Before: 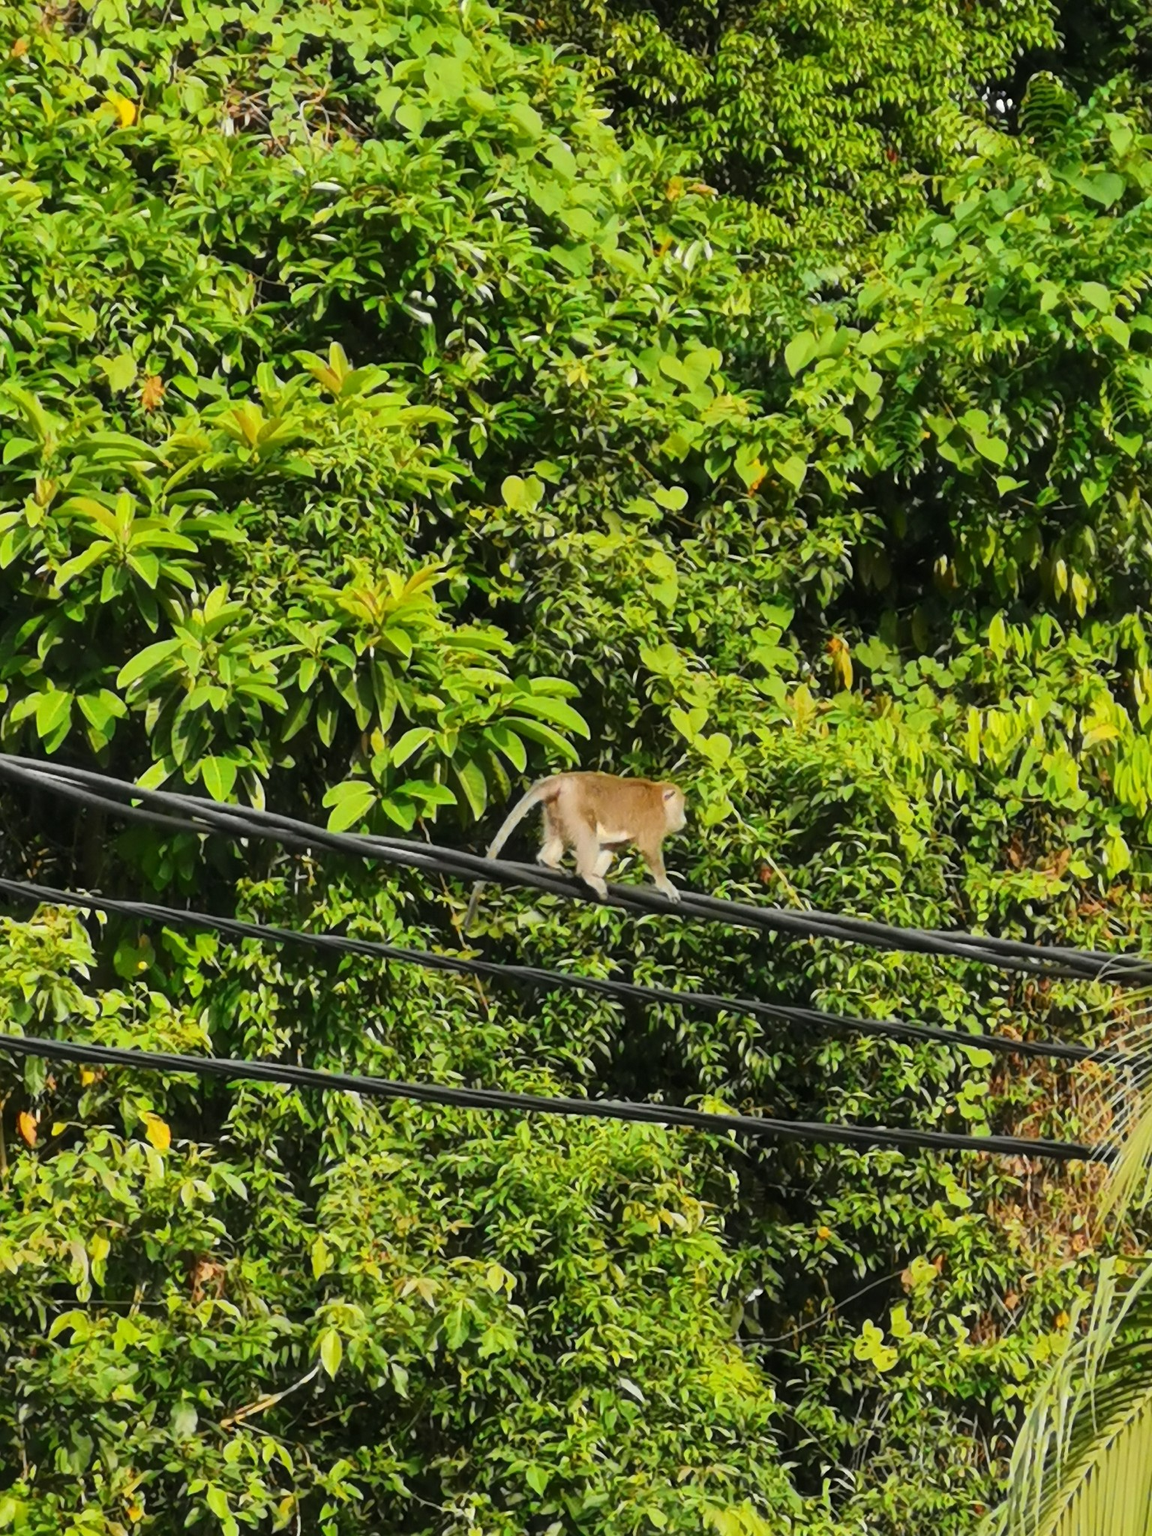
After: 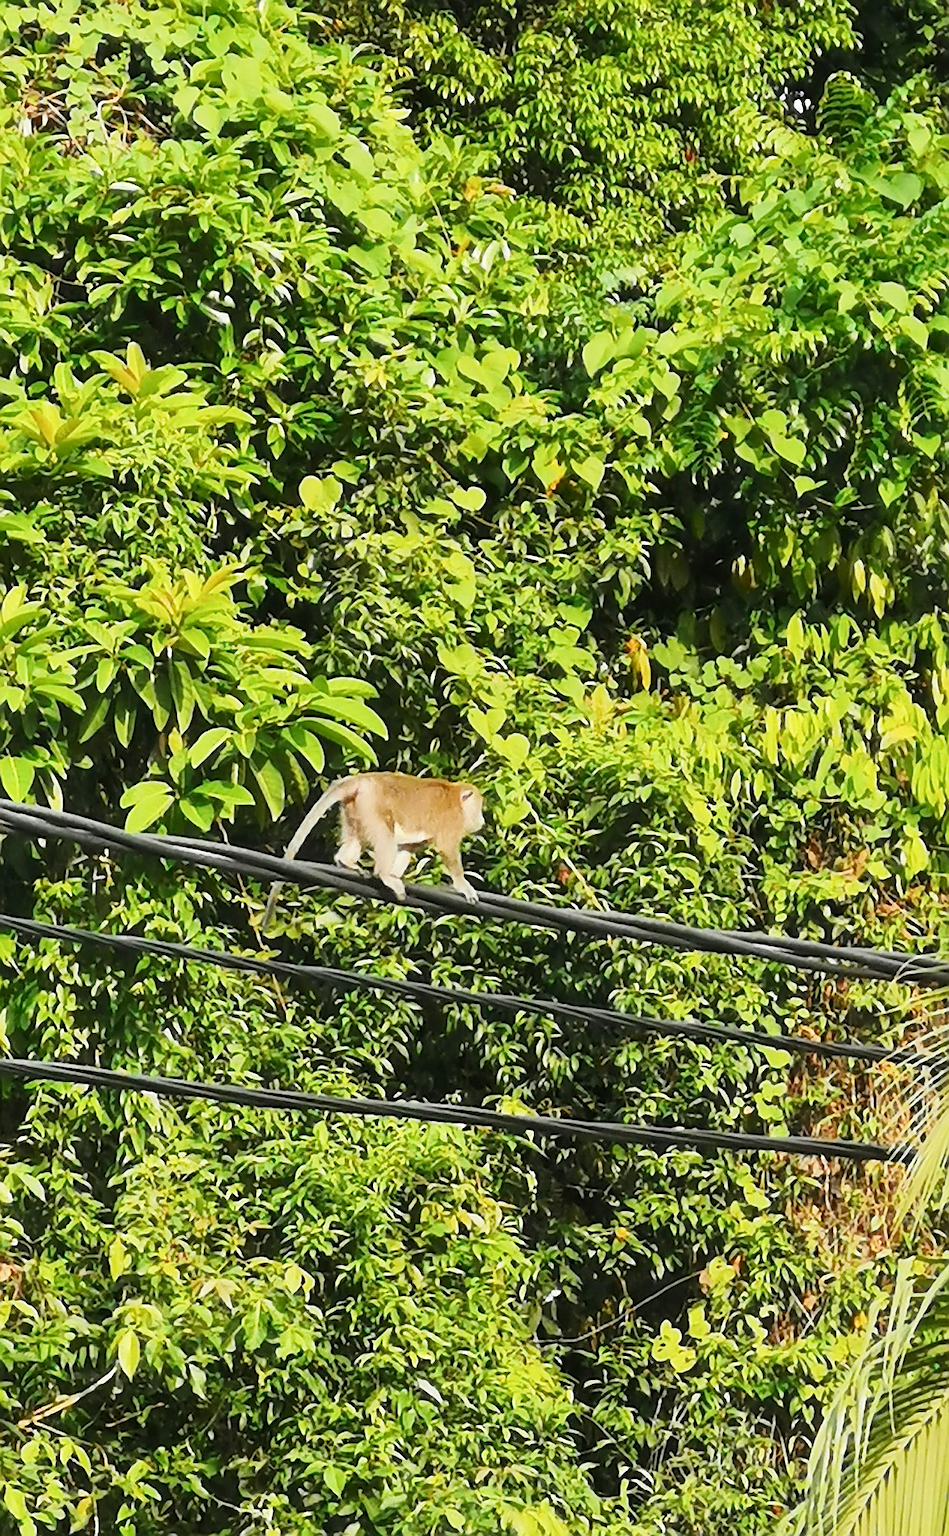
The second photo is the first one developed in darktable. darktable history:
sharpen: radius 1.4, amount 1.25, threshold 0.7
base curve: curves: ch0 [(0, 0) (0.204, 0.334) (0.55, 0.733) (1, 1)], preserve colors none
crop: left 17.582%, bottom 0.031%
